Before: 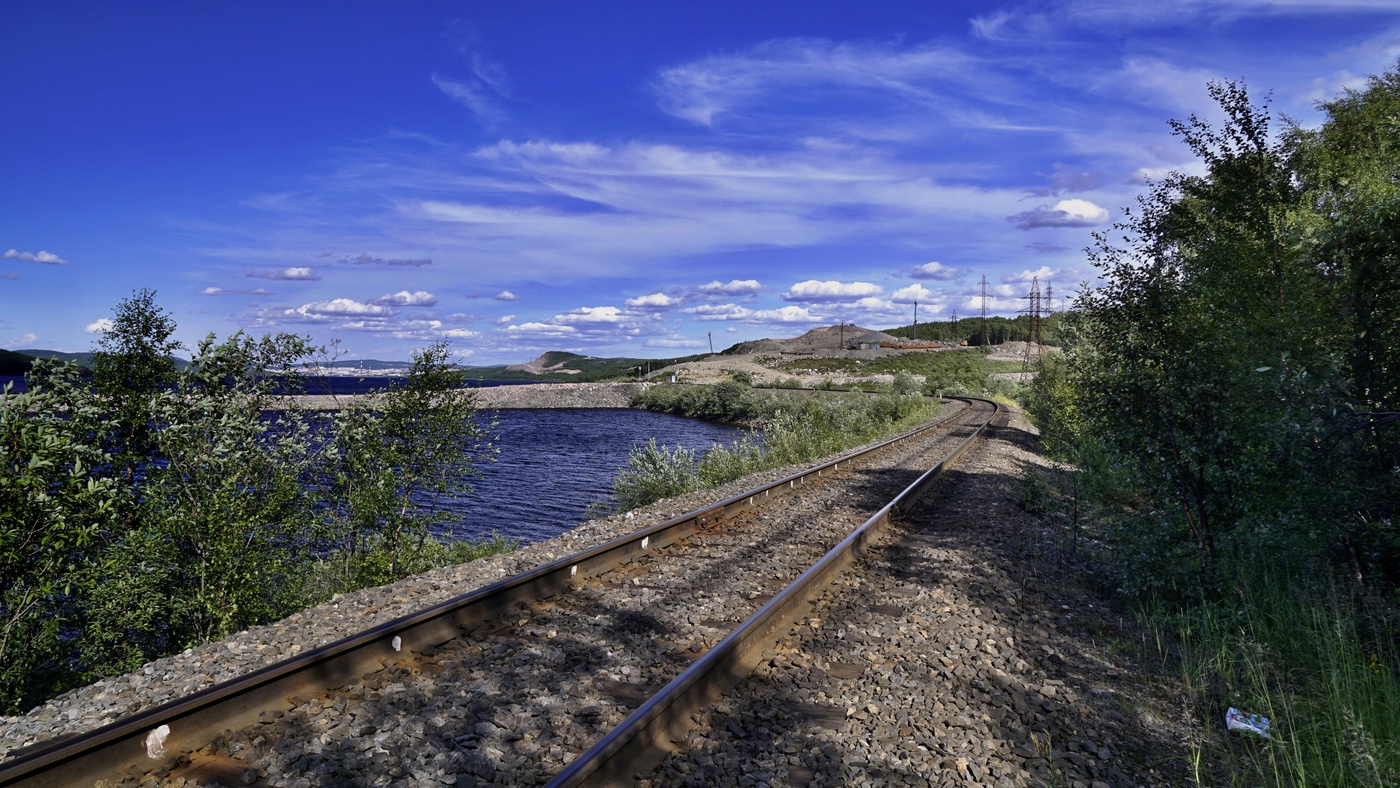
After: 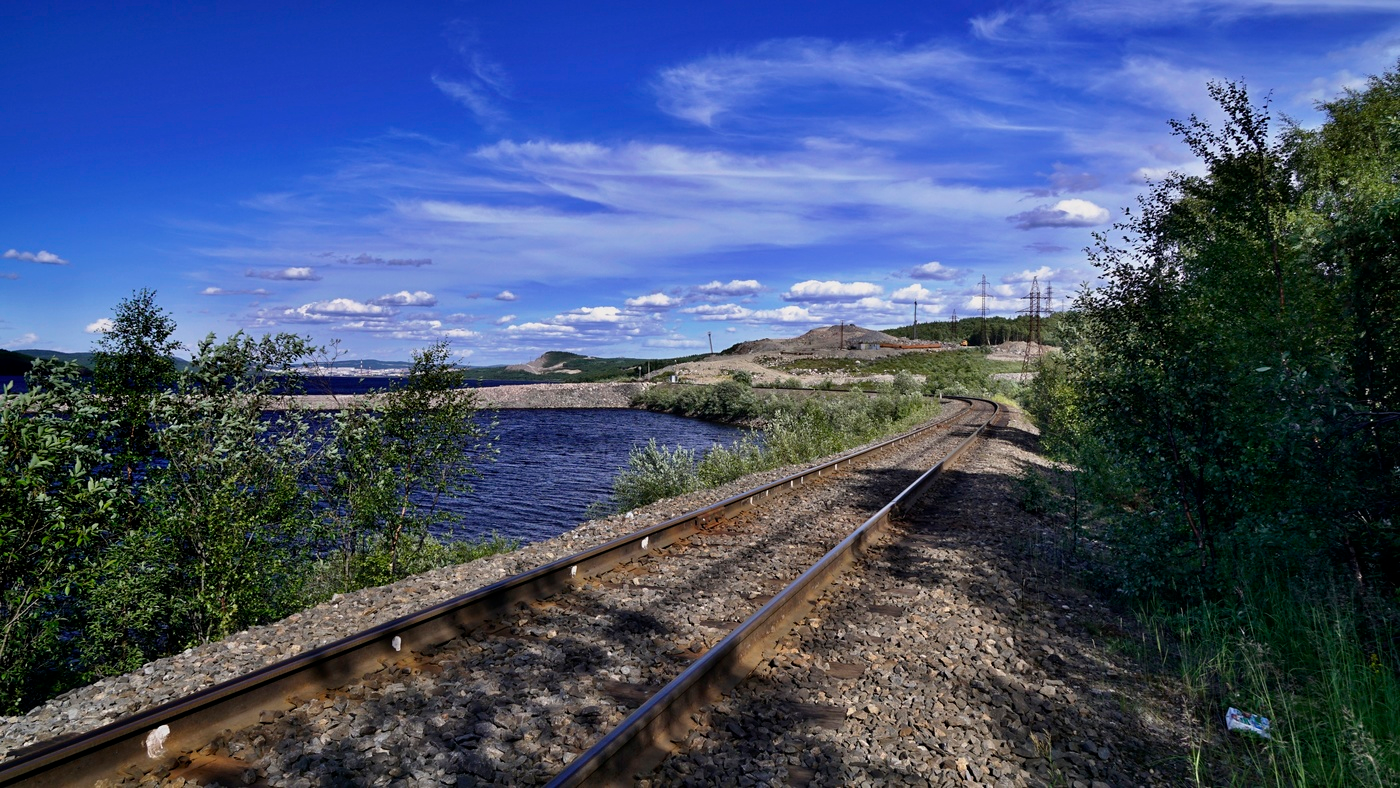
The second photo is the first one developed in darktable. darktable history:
contrast brightness saturation: contrast 0.075
